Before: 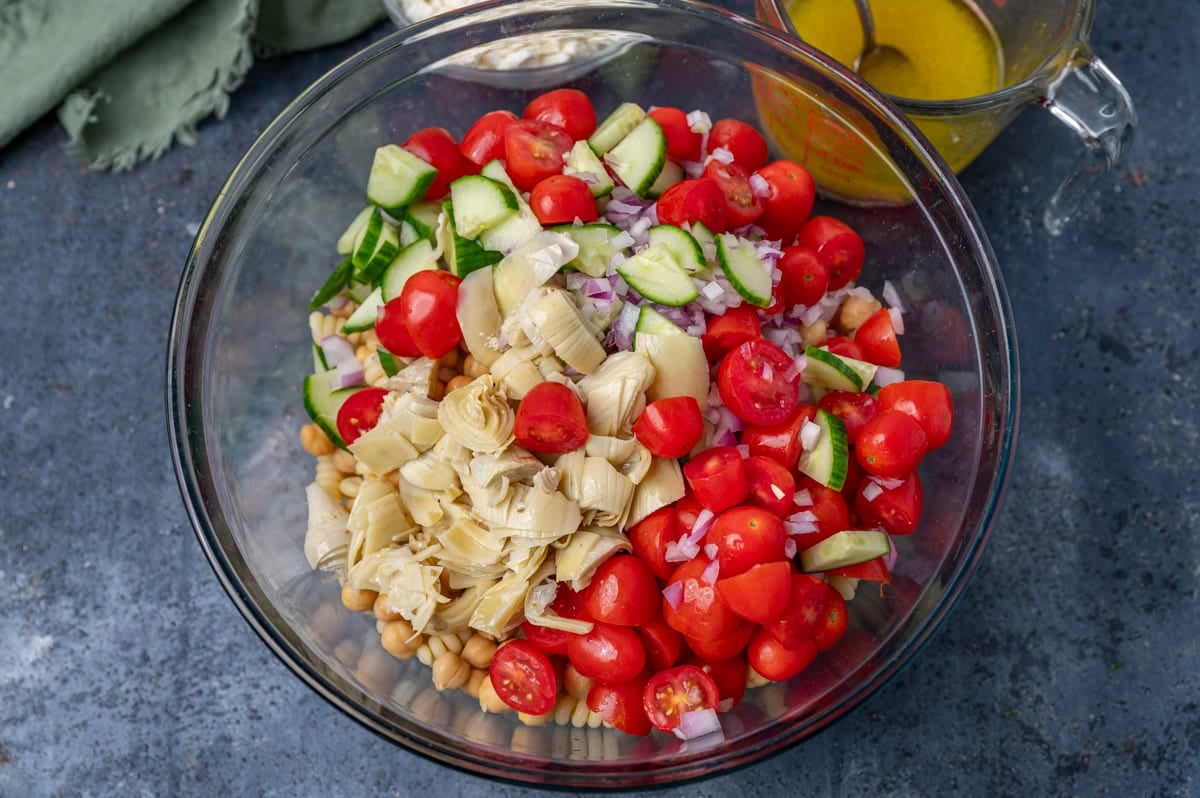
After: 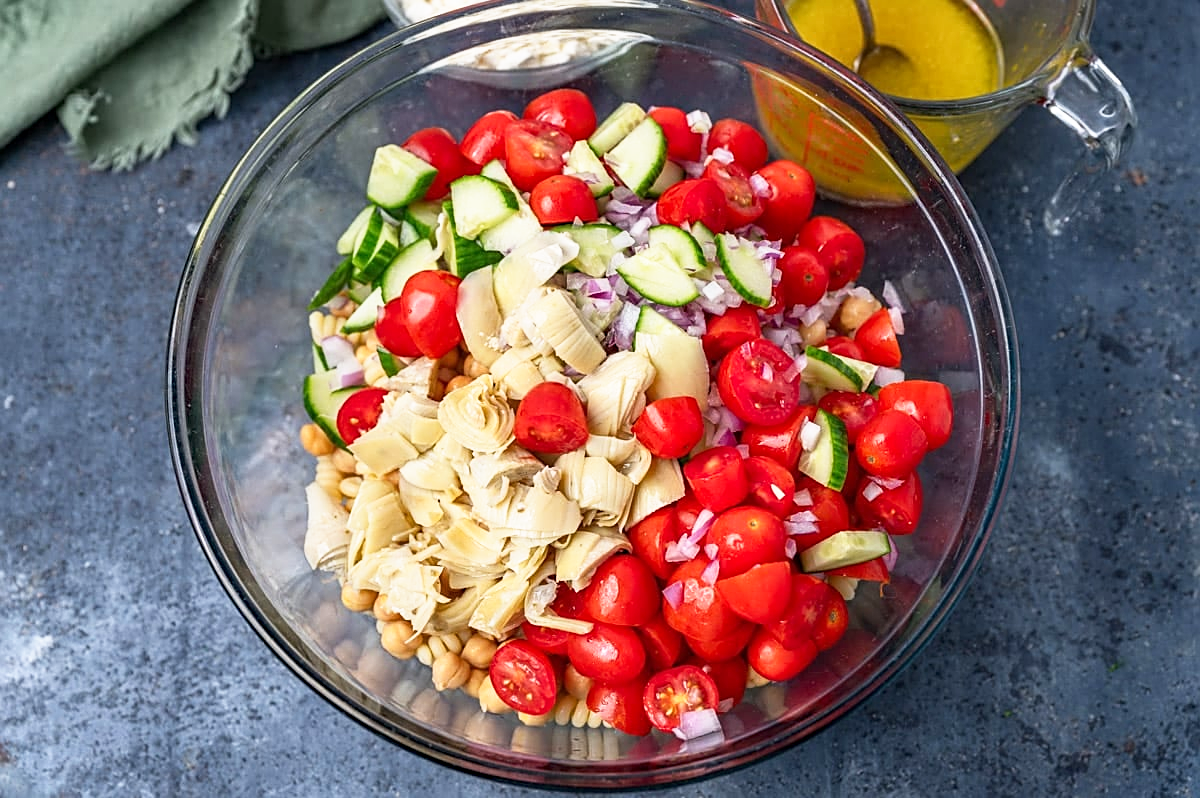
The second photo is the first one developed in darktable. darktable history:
sharpen: on, module defaults
base curve: curves: ch0 [(0, 0) (0.579, 0.807) (1, 1)], preserve colors none
shadows and highlights: shadows -0.382, highlights 41.49
